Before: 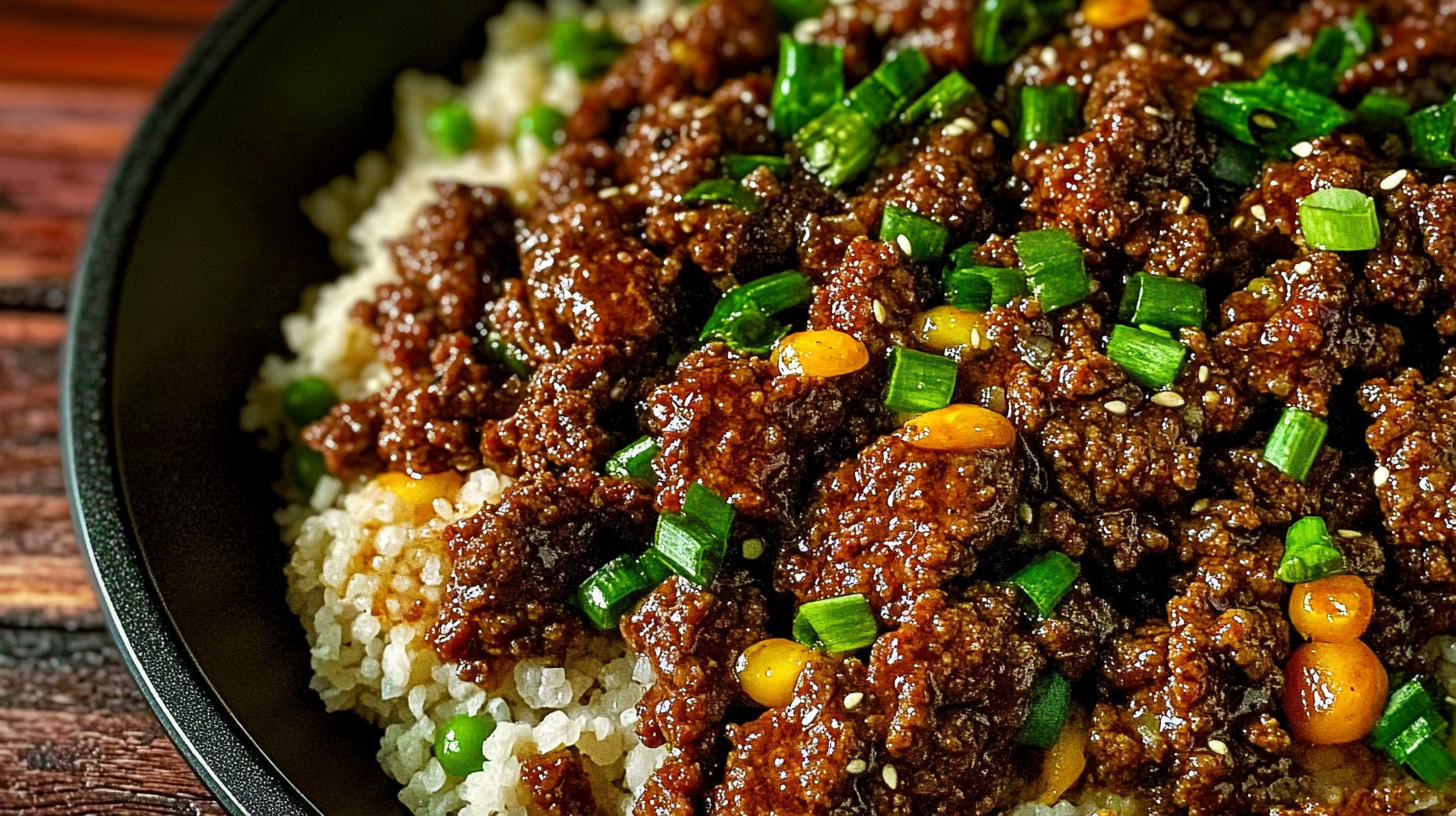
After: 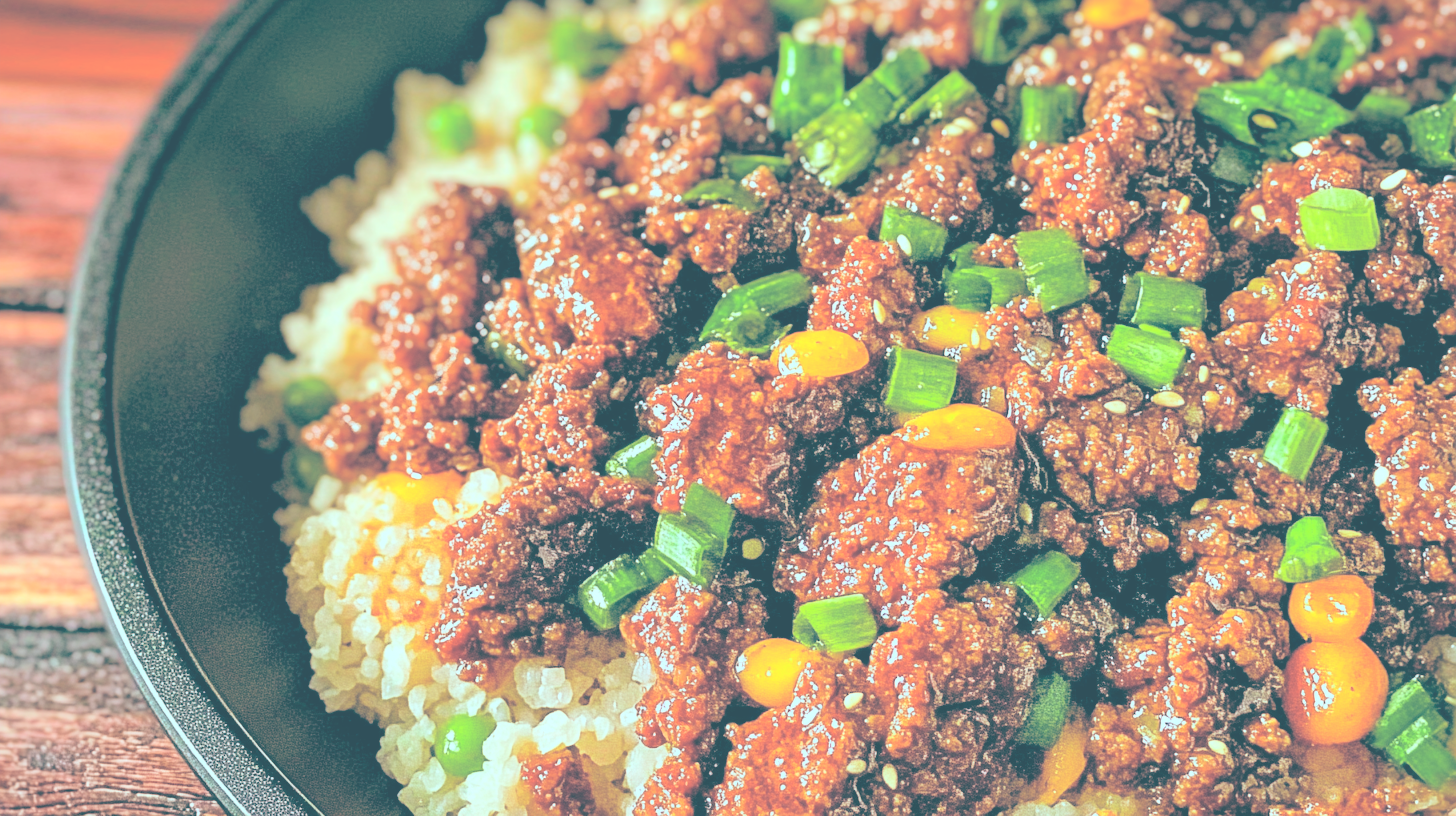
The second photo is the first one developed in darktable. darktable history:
contrast brightness saturation: brightness 1
color balance: lift [1.003, 0.993, 1.001, 1.007], gamma [1.018, 1.072, 0.959, 0.928], gain [0.974, 0.873, 1.031, 1.127]
